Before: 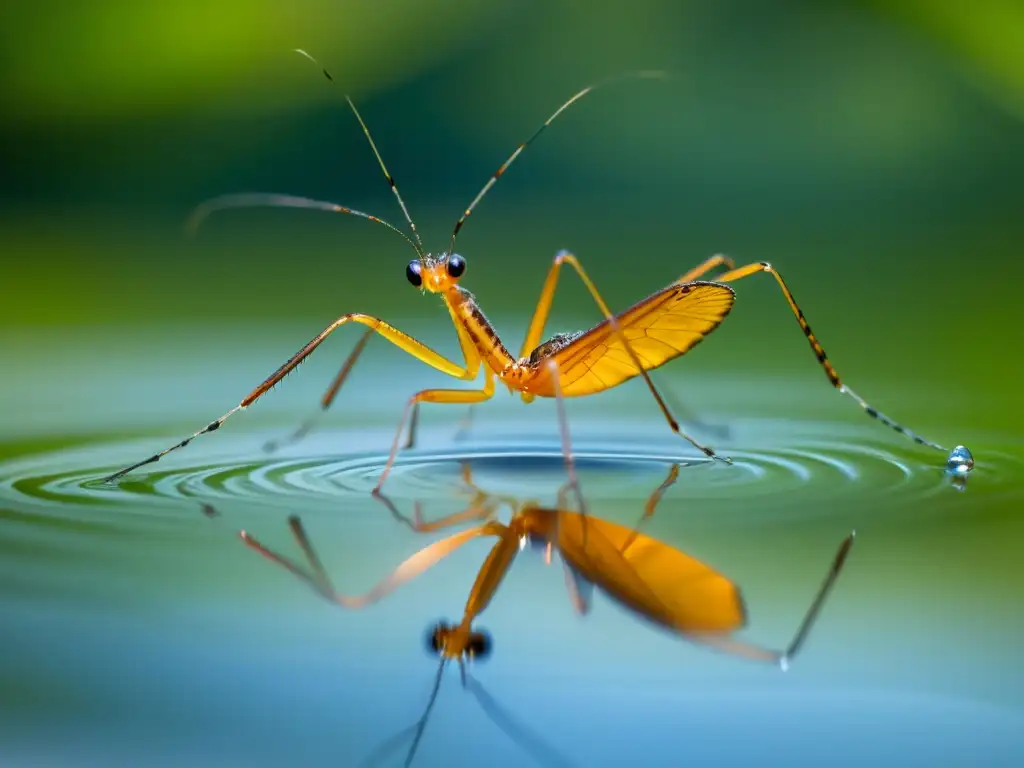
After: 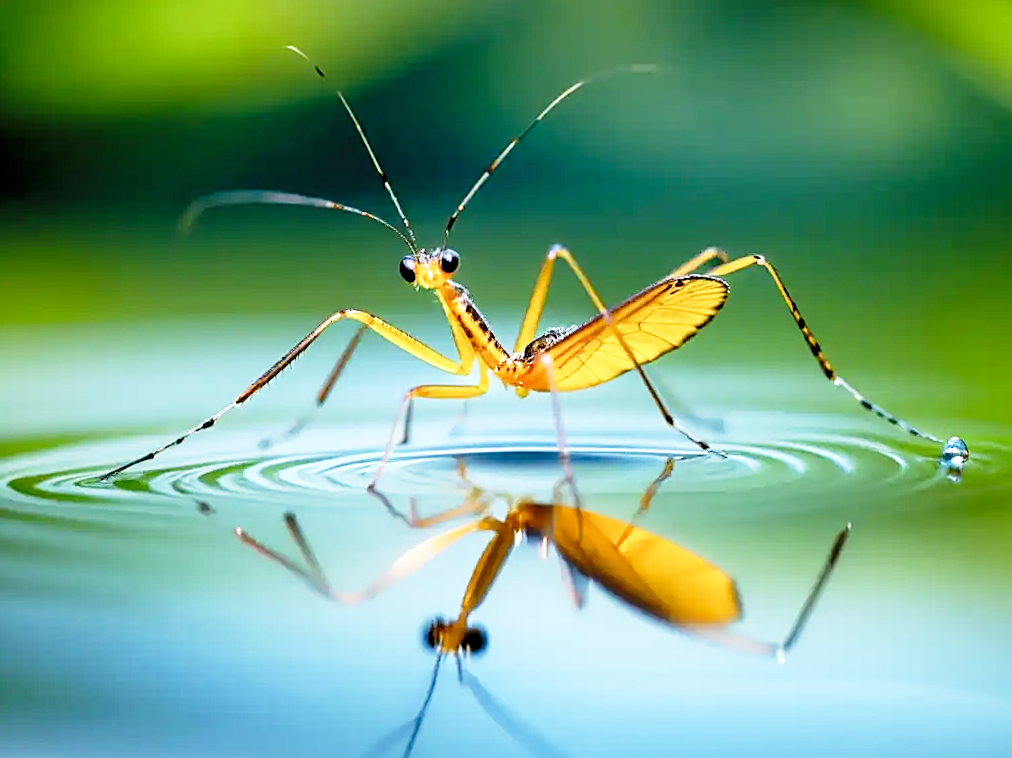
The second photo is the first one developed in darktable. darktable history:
contrast equalizer: y [[0.518, 0.517, 0.501, 0.5, 0.5, 0.5], [0.5 ×6], [0.5 ×6], [0 ×6], [0 ×6]]
levels: levels [0.116, 0.574, 1]
base curve: curves: ch0 [(0, 0) (0.028, 0.03) (0.121, 0.232) (0.46, 0.748) (0.859, 0.968) (1, 1)], preserve colors none
exposure: black level correction 0.001, exposure 0.5 EV, compensate exposure bias true, compensate highlight preservation false
color calibration: illuminant as shot in camera, x 0.358, y 0.373, temperature 4628.91 K
sharpen: on, module defaults
rotate and perspective: rotation -0.45°, automatic cropping original format, crop left 0.008, crop right 0.992, crop top 0.012, crop bottom 0.988
